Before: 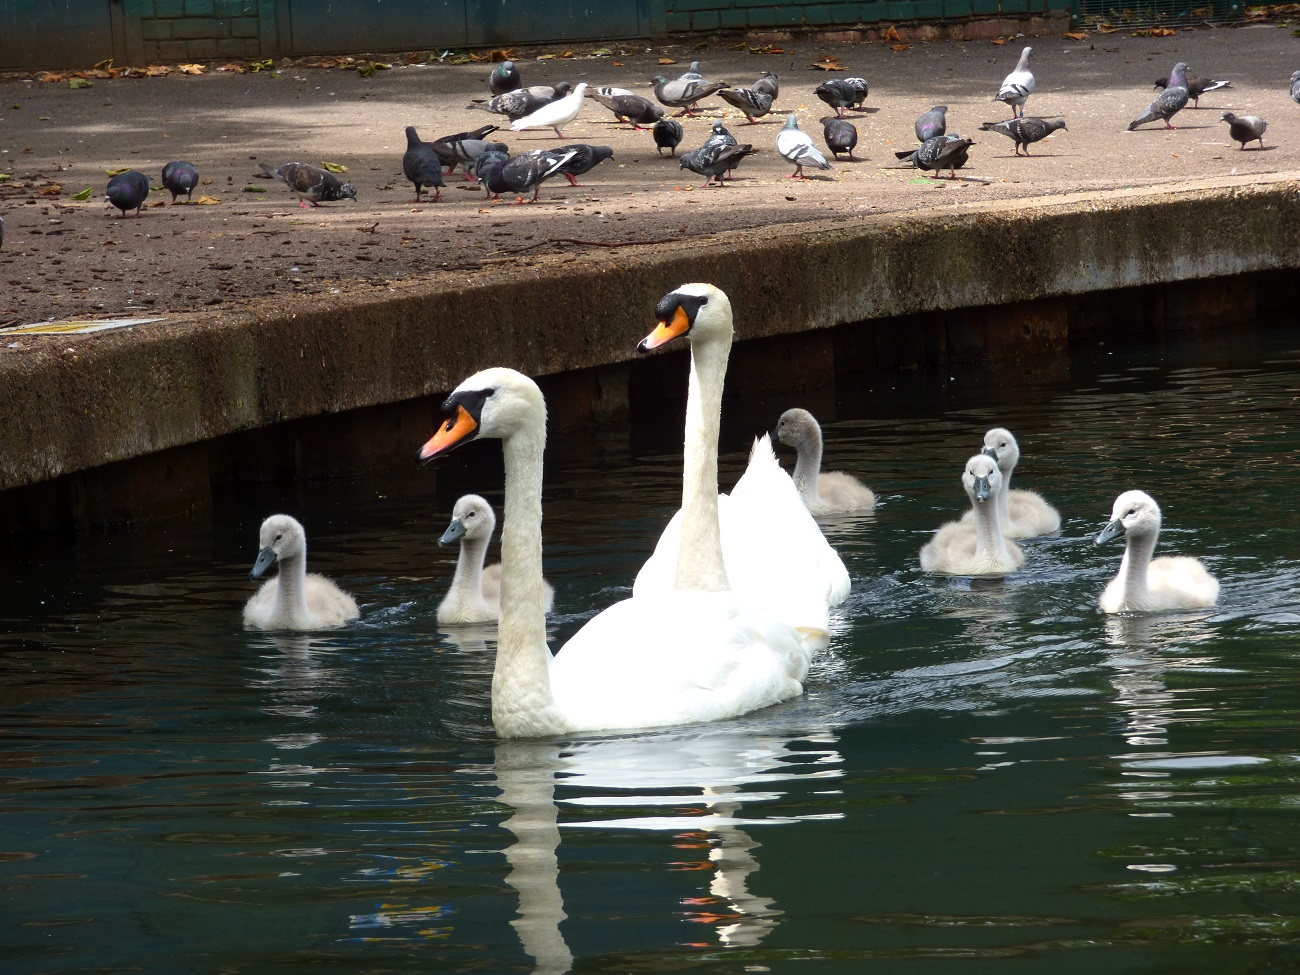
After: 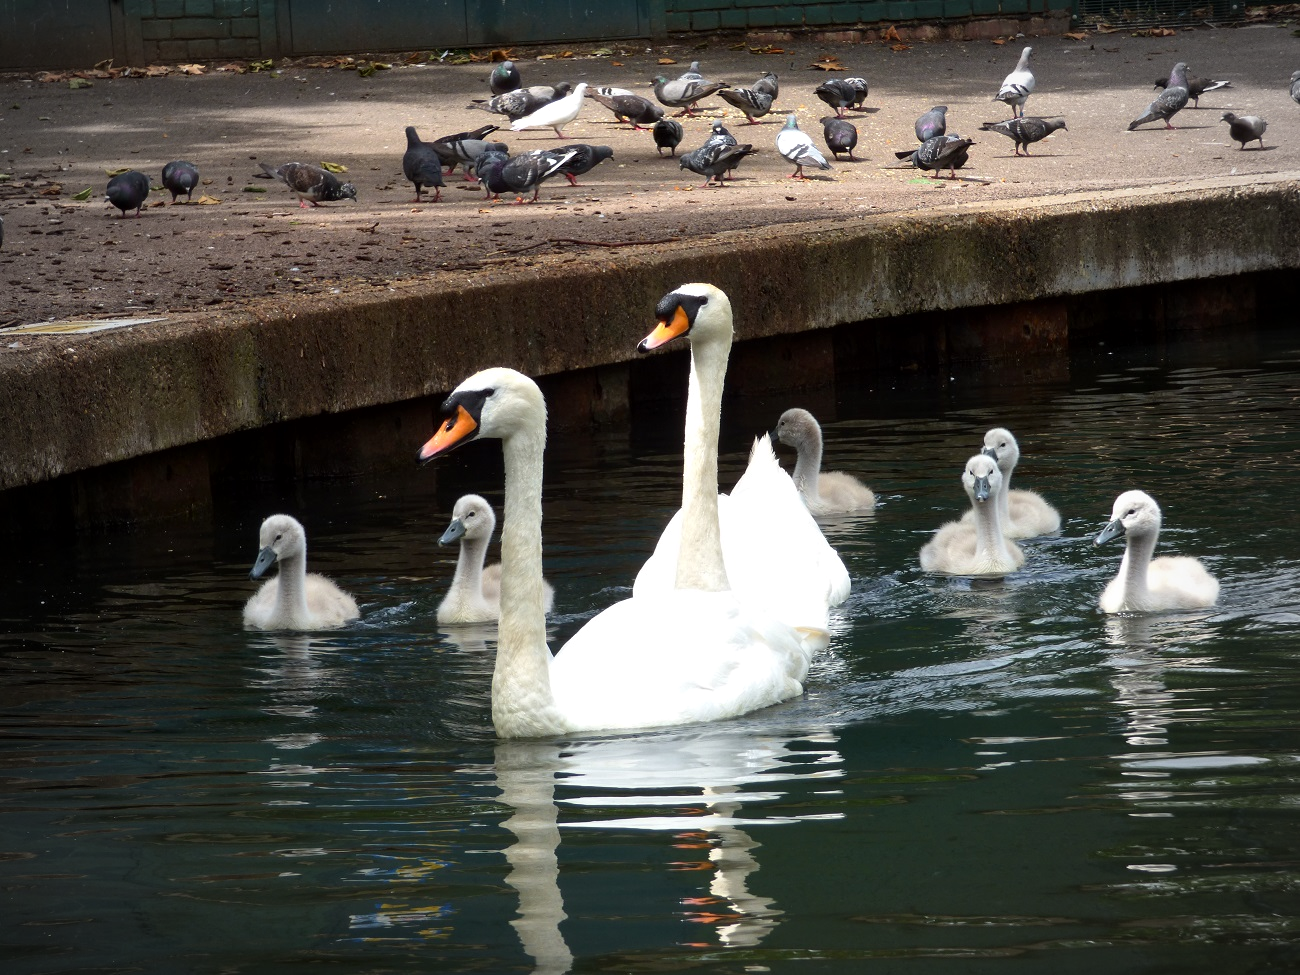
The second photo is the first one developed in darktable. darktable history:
local contrast: mode bilateral grid, contrast 21, coarseness 49, detail 120%, midtone range 0.2
vignetting: fall-off start 67.22%, brightness -0.267, width/height ratio 1.017
